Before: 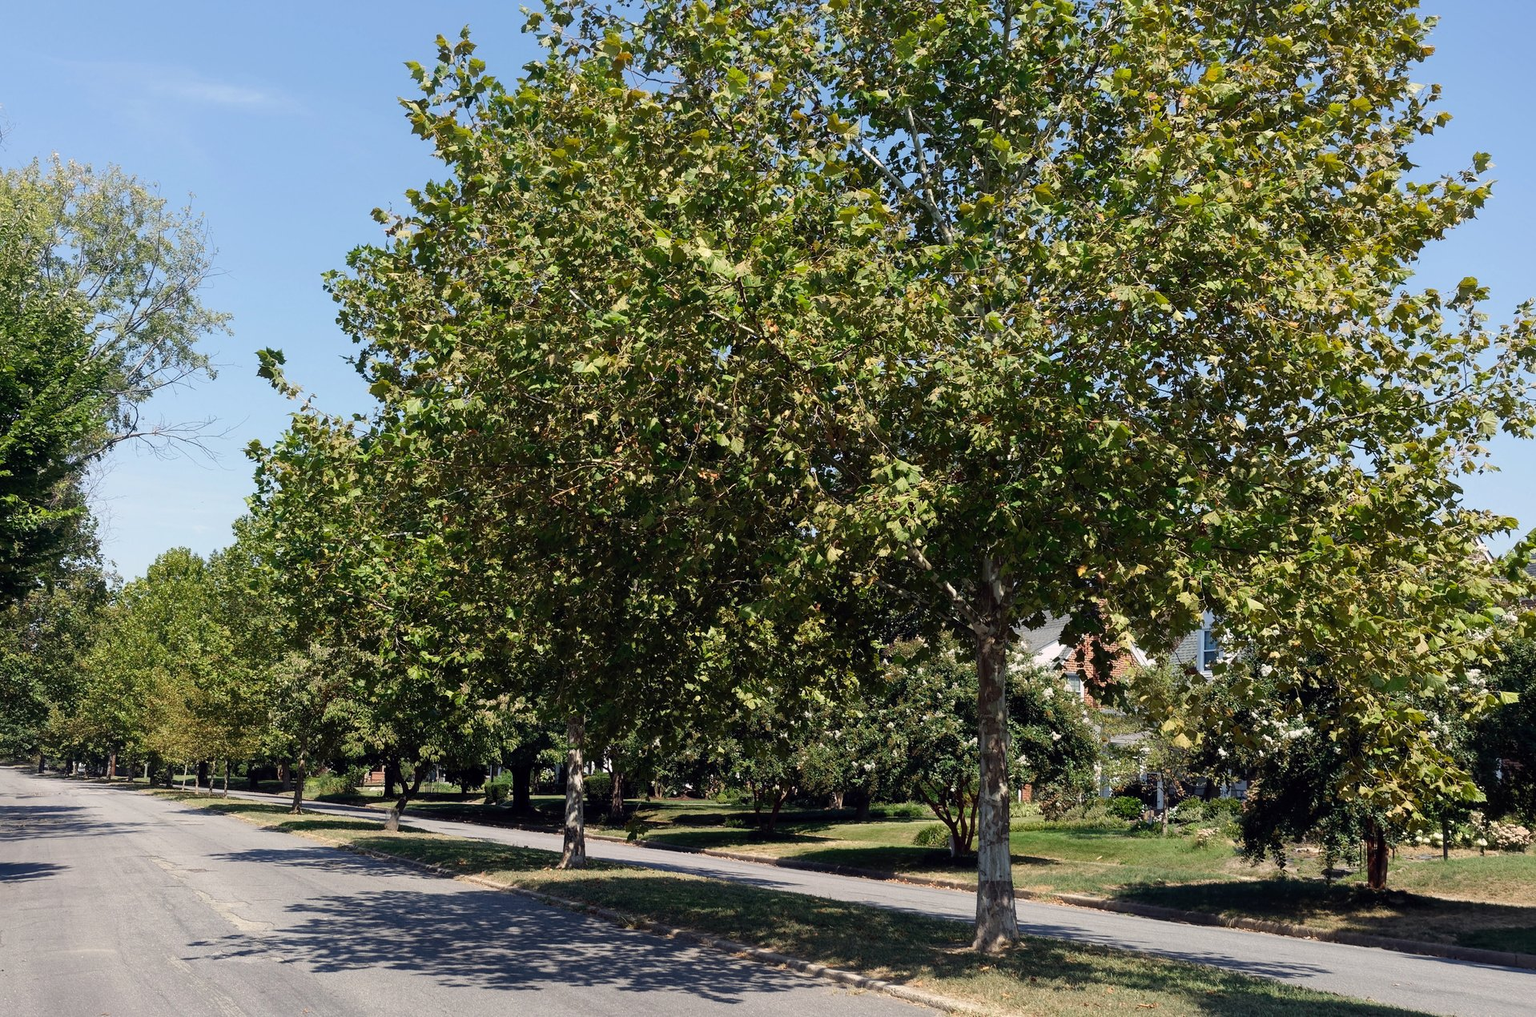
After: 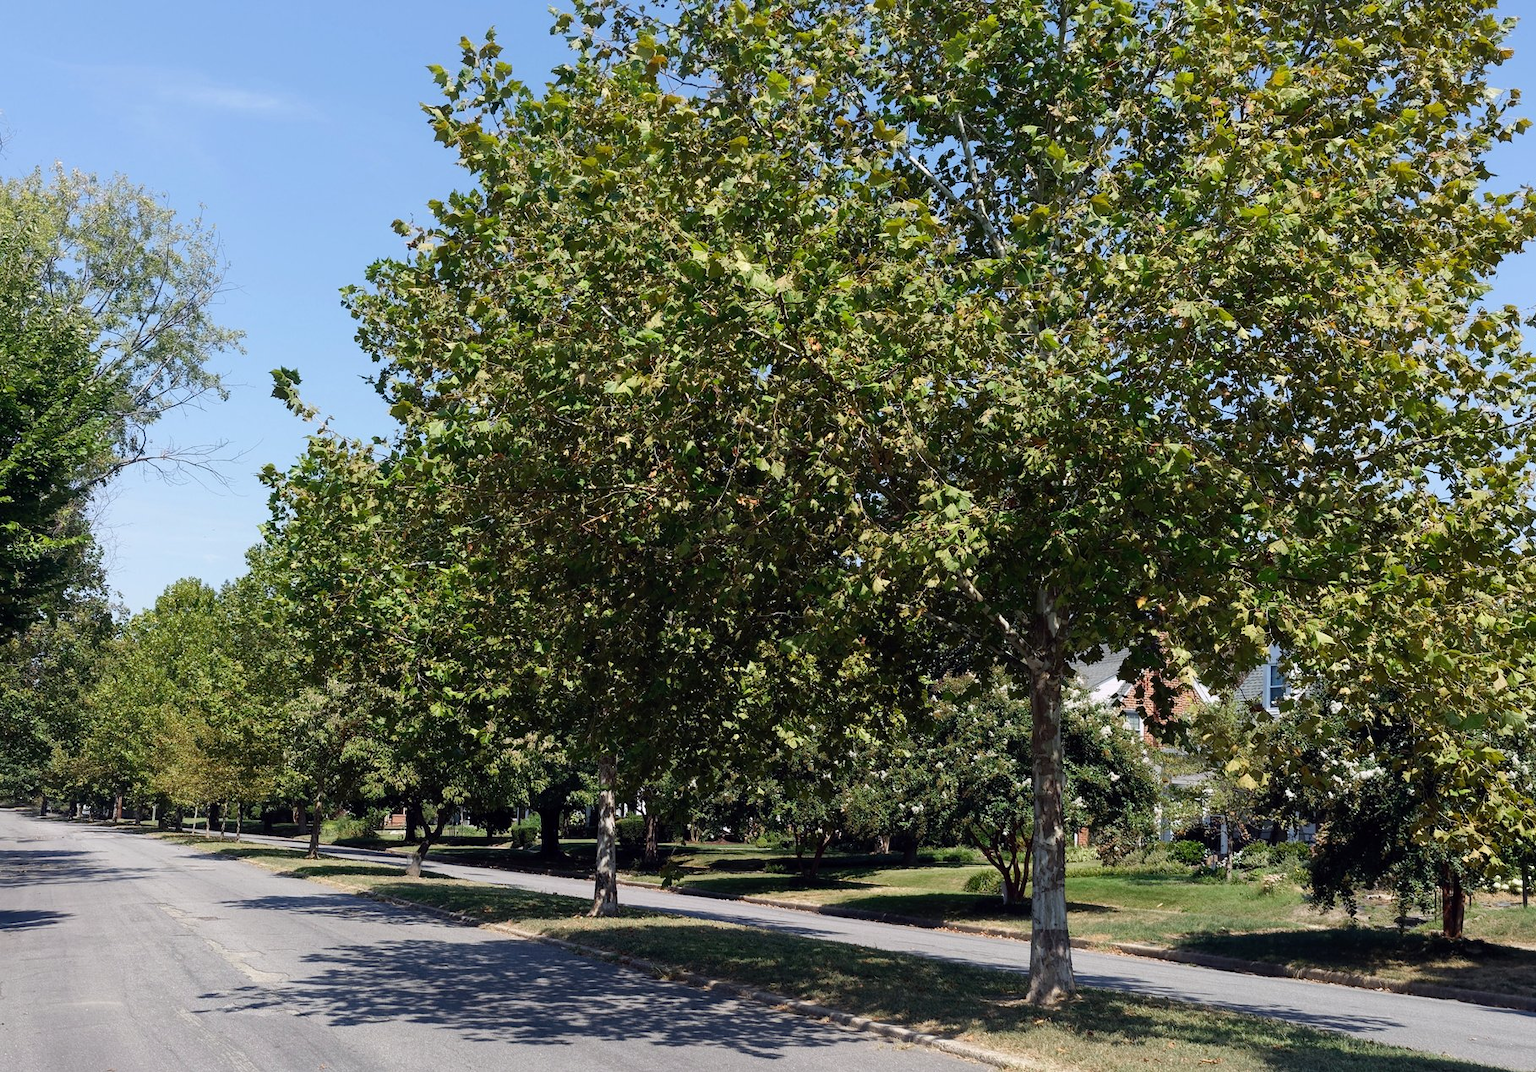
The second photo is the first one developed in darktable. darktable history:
crop and rotate: right 5.167%
white balance: red 0.98, blue 1.034
